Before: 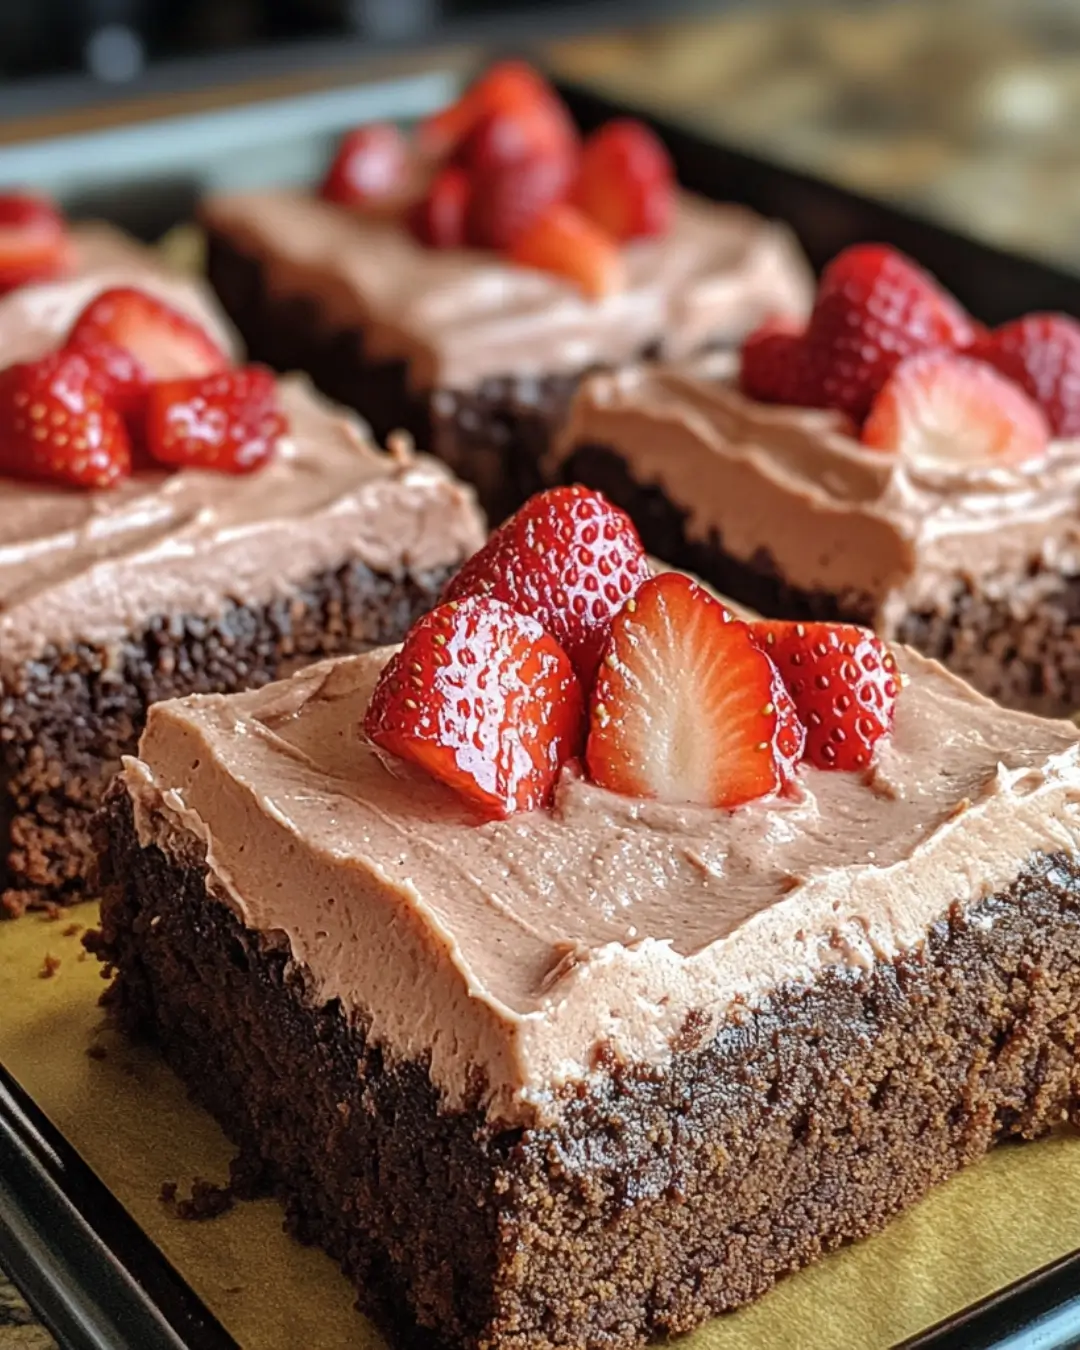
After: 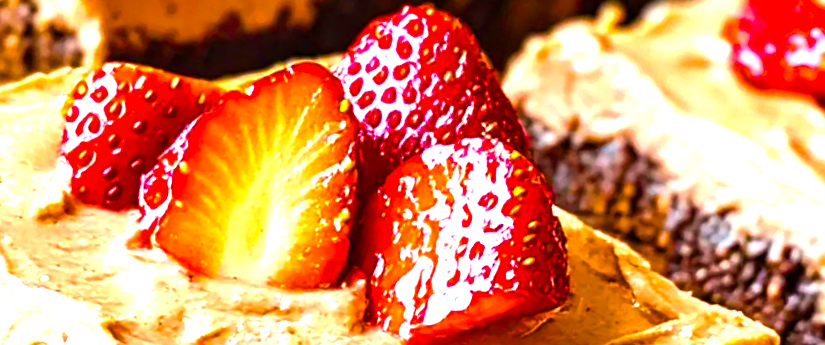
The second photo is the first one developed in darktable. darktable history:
color balance rgb: linear chroma grading › shadows -40%, linear chroma grading › highlights 40%, linear chroma grading › global chroma 45%, linear chroma grading › mid-tones -30%, perceptual saturation grading › global saturation 55%, perceptual saturation grading › highlights -50%, perceptual saturation grading › mid-tones 40%, perceptual saturation grading › shadows 30%, perceptual brilliance grading › global brilliance 20%, perceptual brilliance grading › shadows -40%, global vibrance 35%
tone equalizer: on, module defaults
exposure: black level correction 0, exposure 0.9 EV, compensate exposure bias true, compensate highlight preservation false
crop and rotate: angle 16.12°, top 30.835%, bottom 35.653%
